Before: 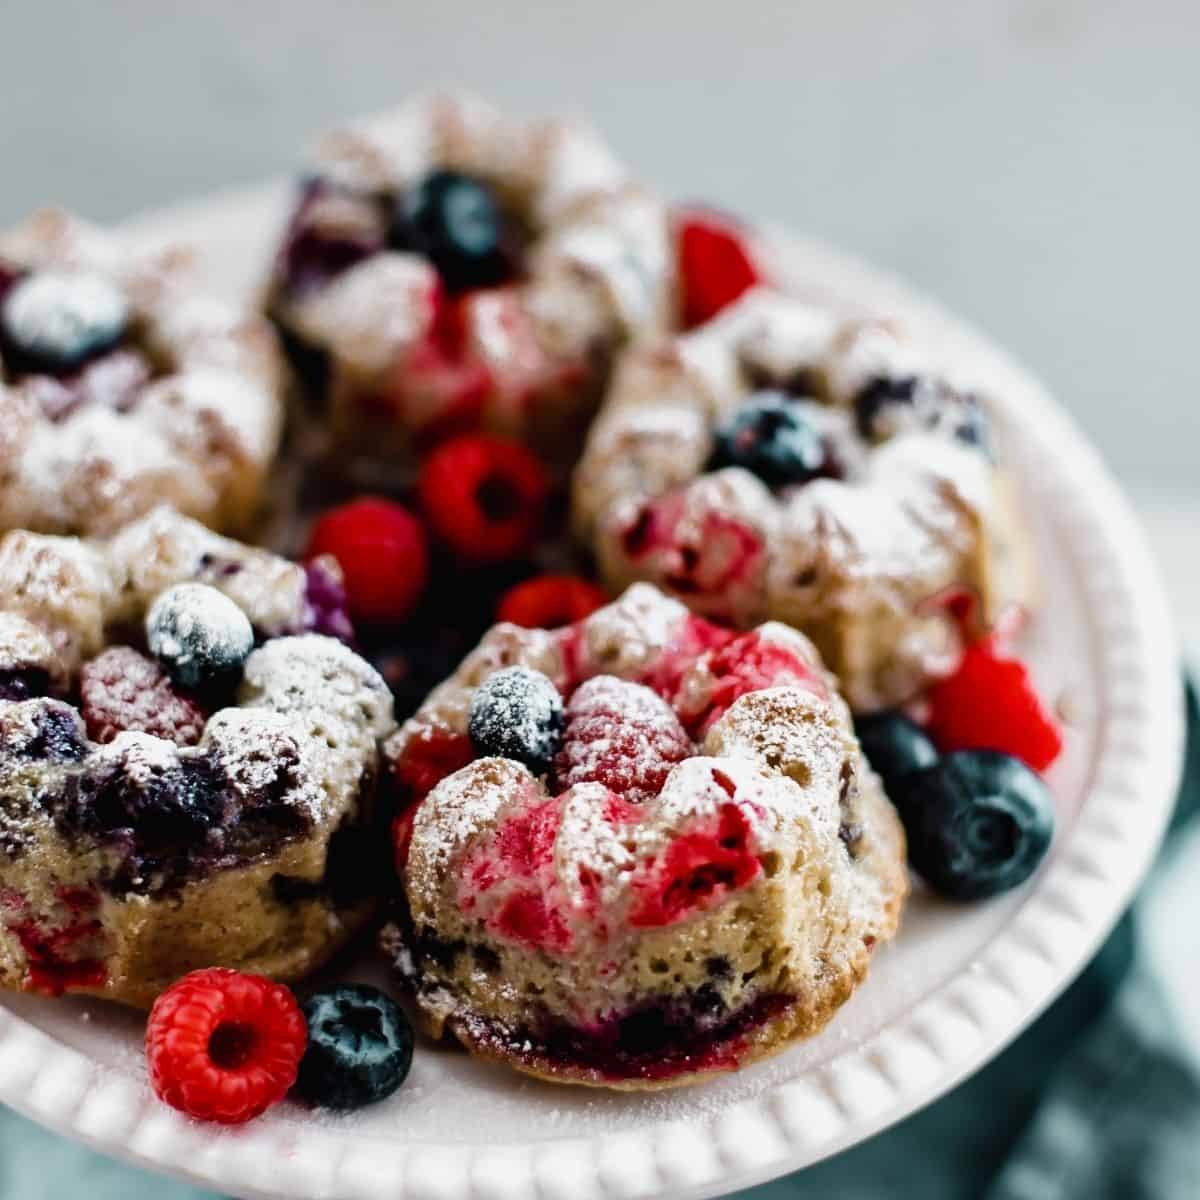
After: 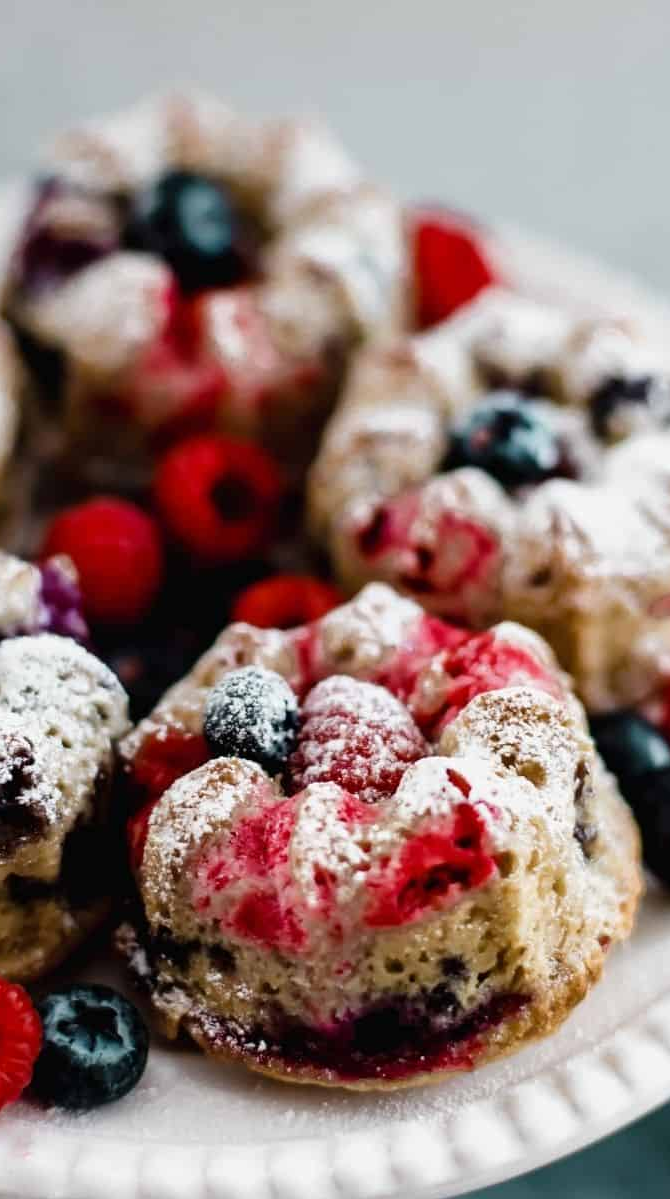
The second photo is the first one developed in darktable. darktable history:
crop: left 22.148%, right 21.985%, bottom 0.003%
